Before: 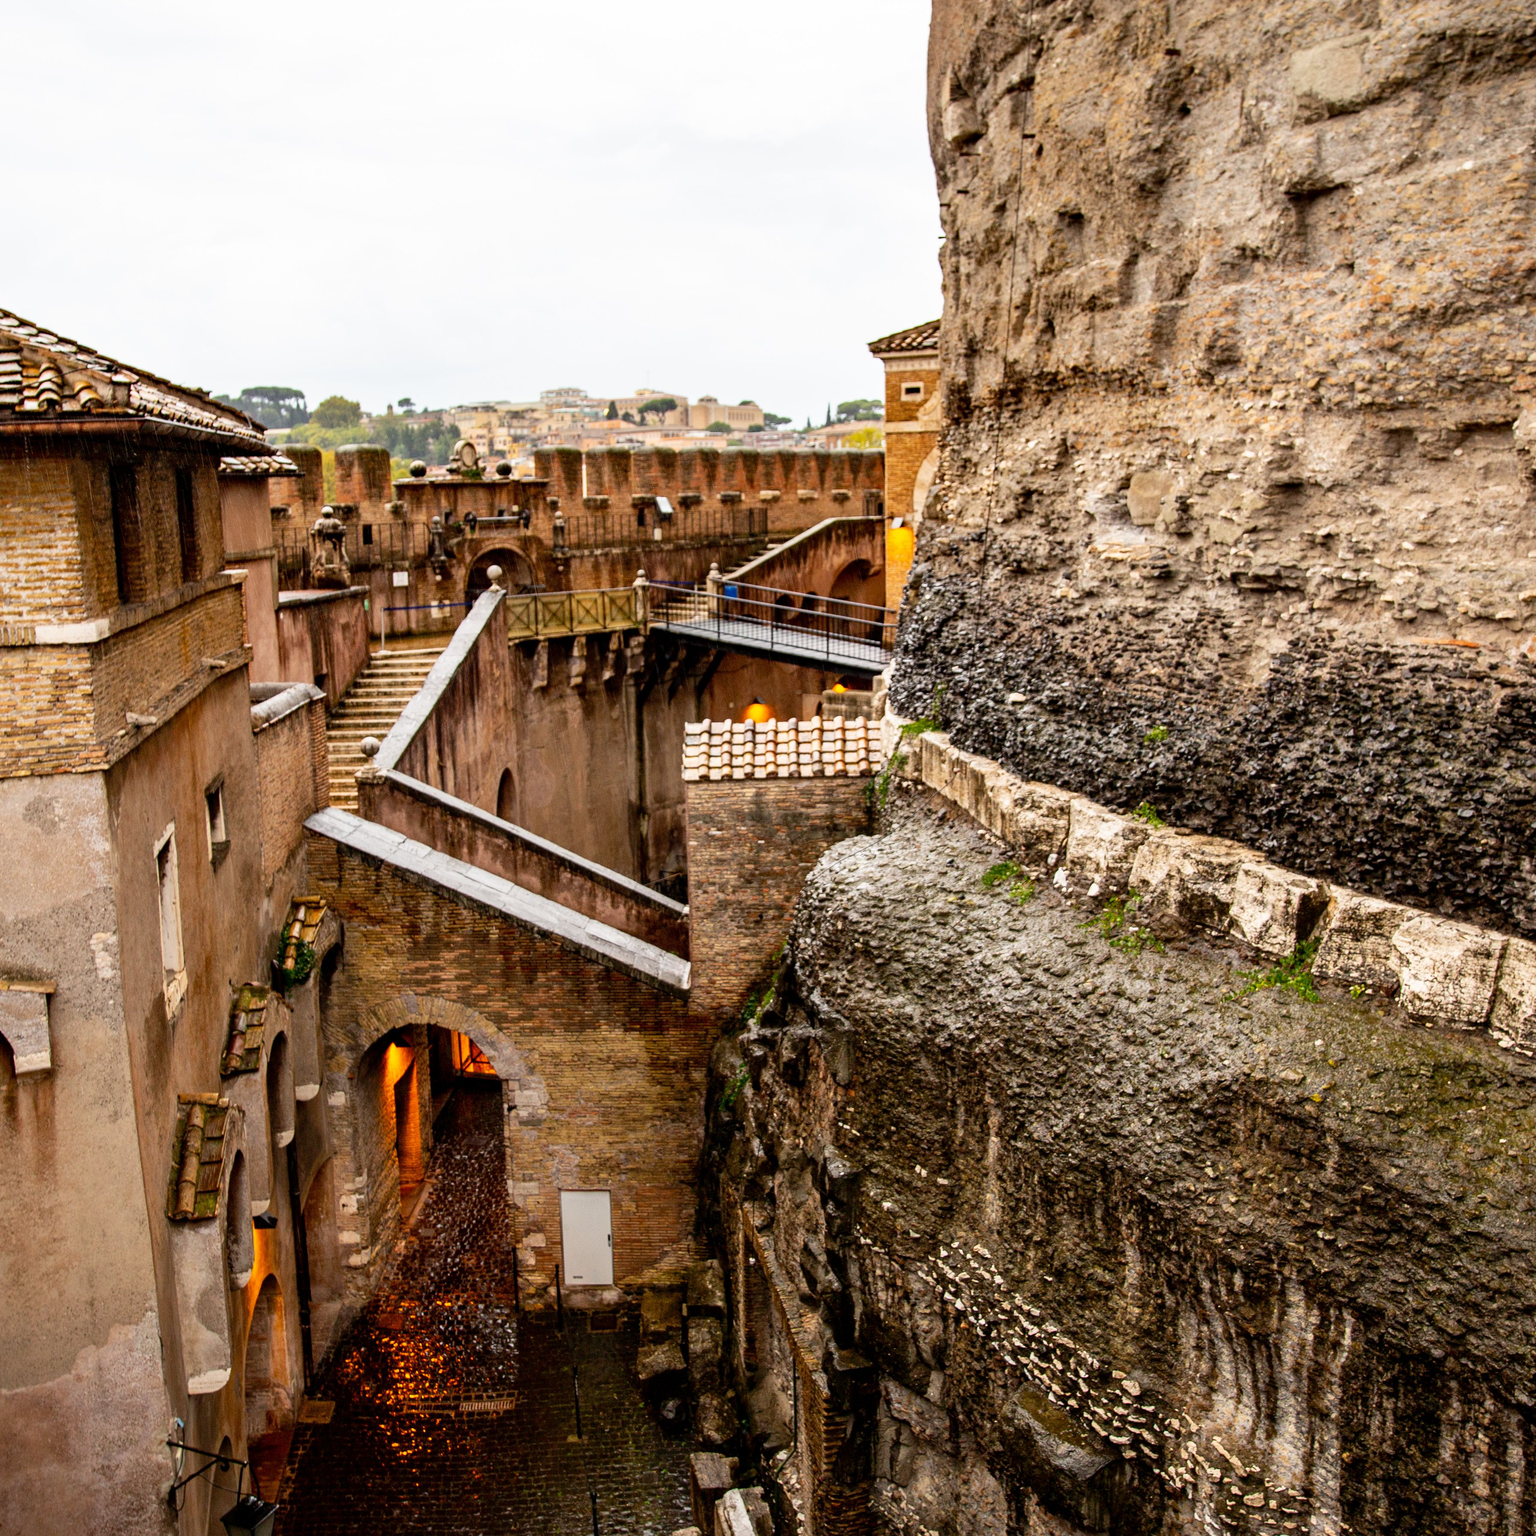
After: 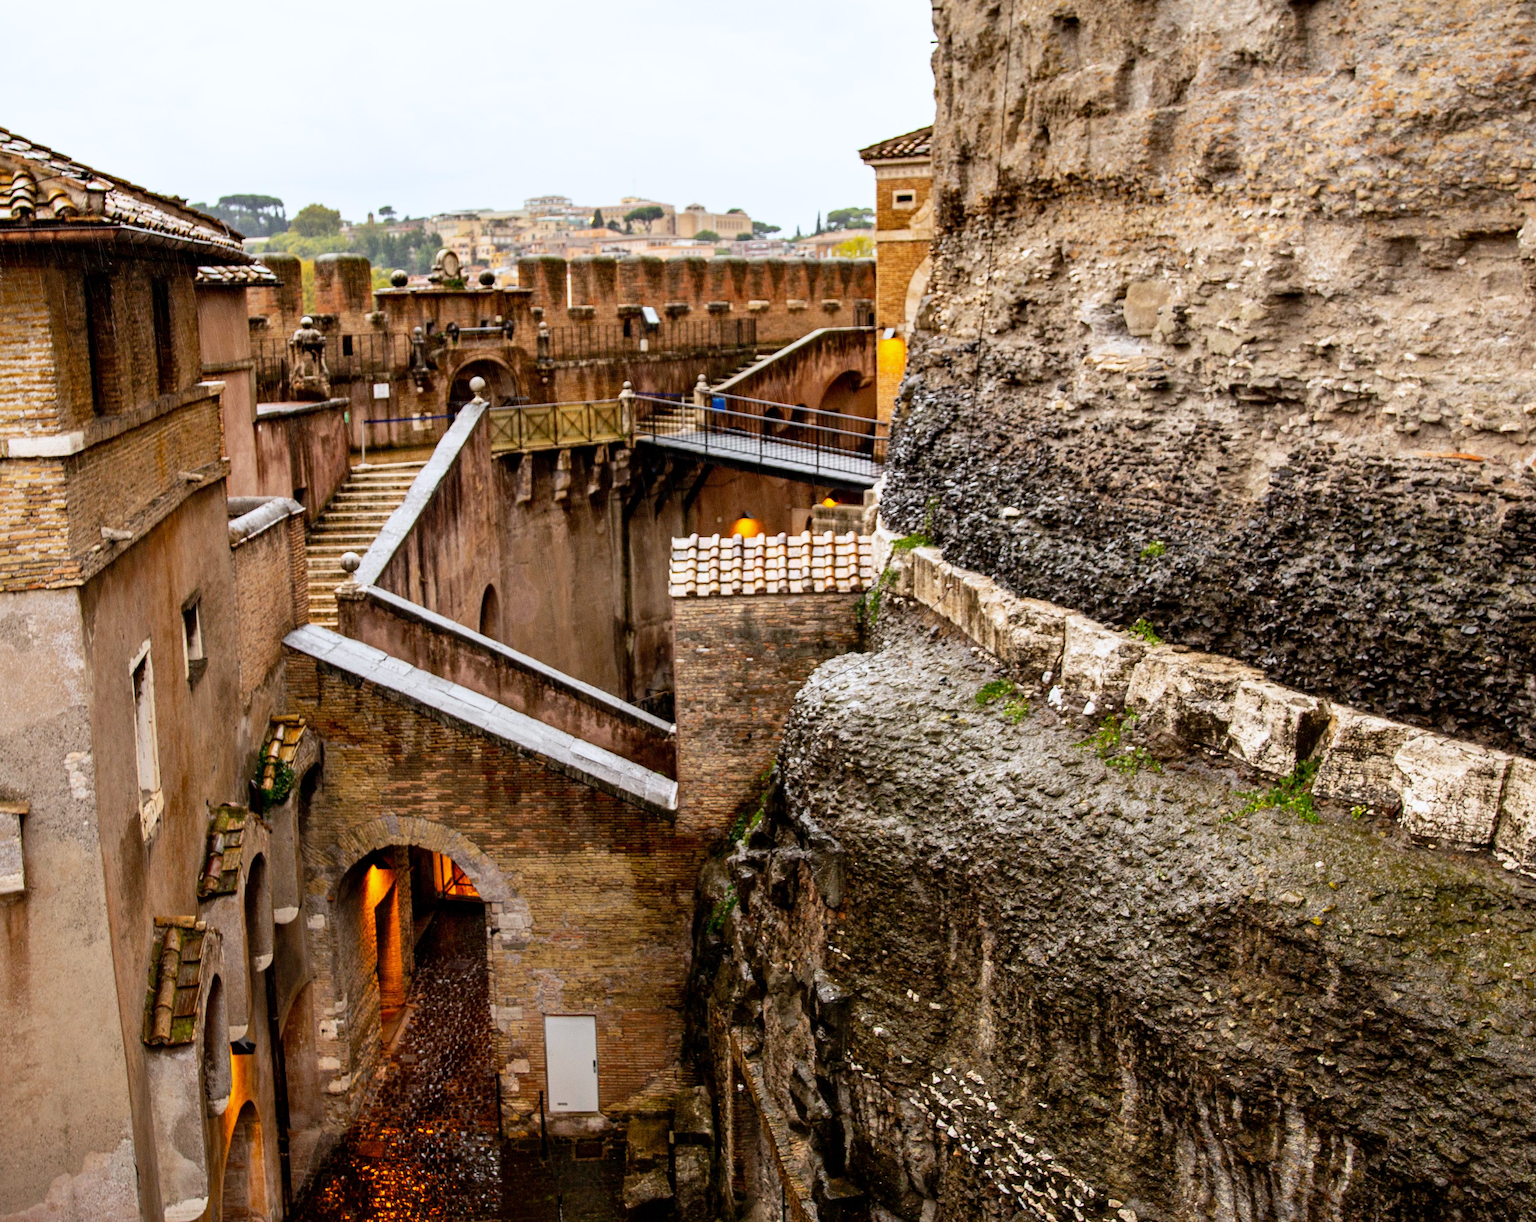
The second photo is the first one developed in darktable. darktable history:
crop and rotate: left 1.814%, top 12.818%, right 0.25%, bottom 9.225%
white balance: red 0.976, blue 1.04
